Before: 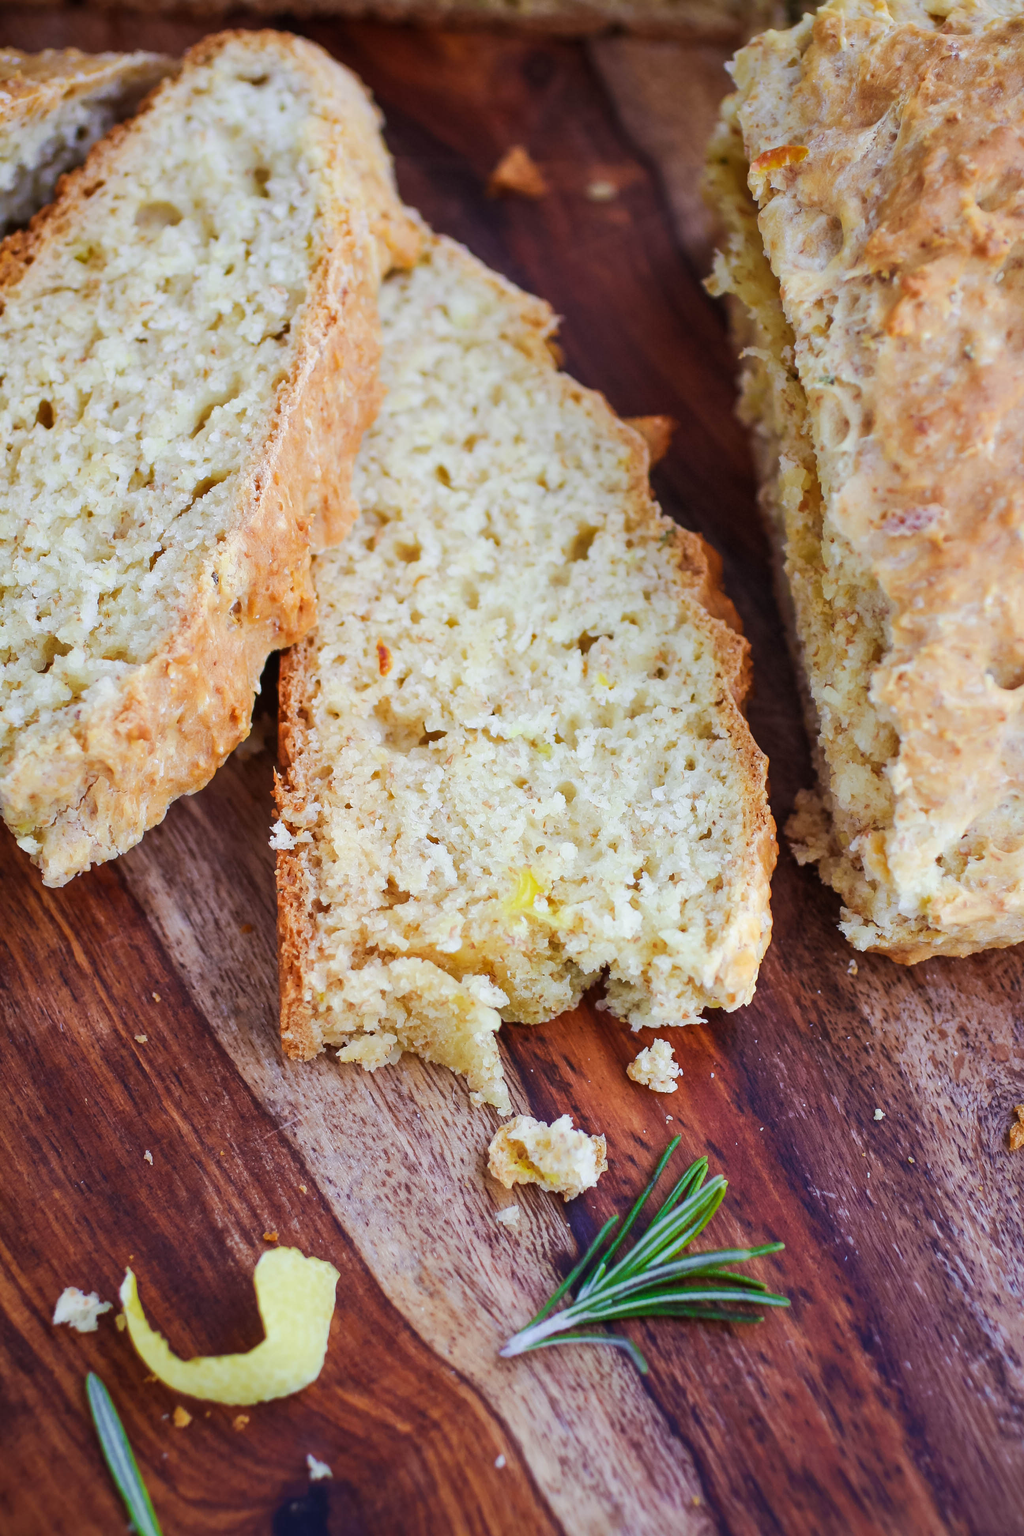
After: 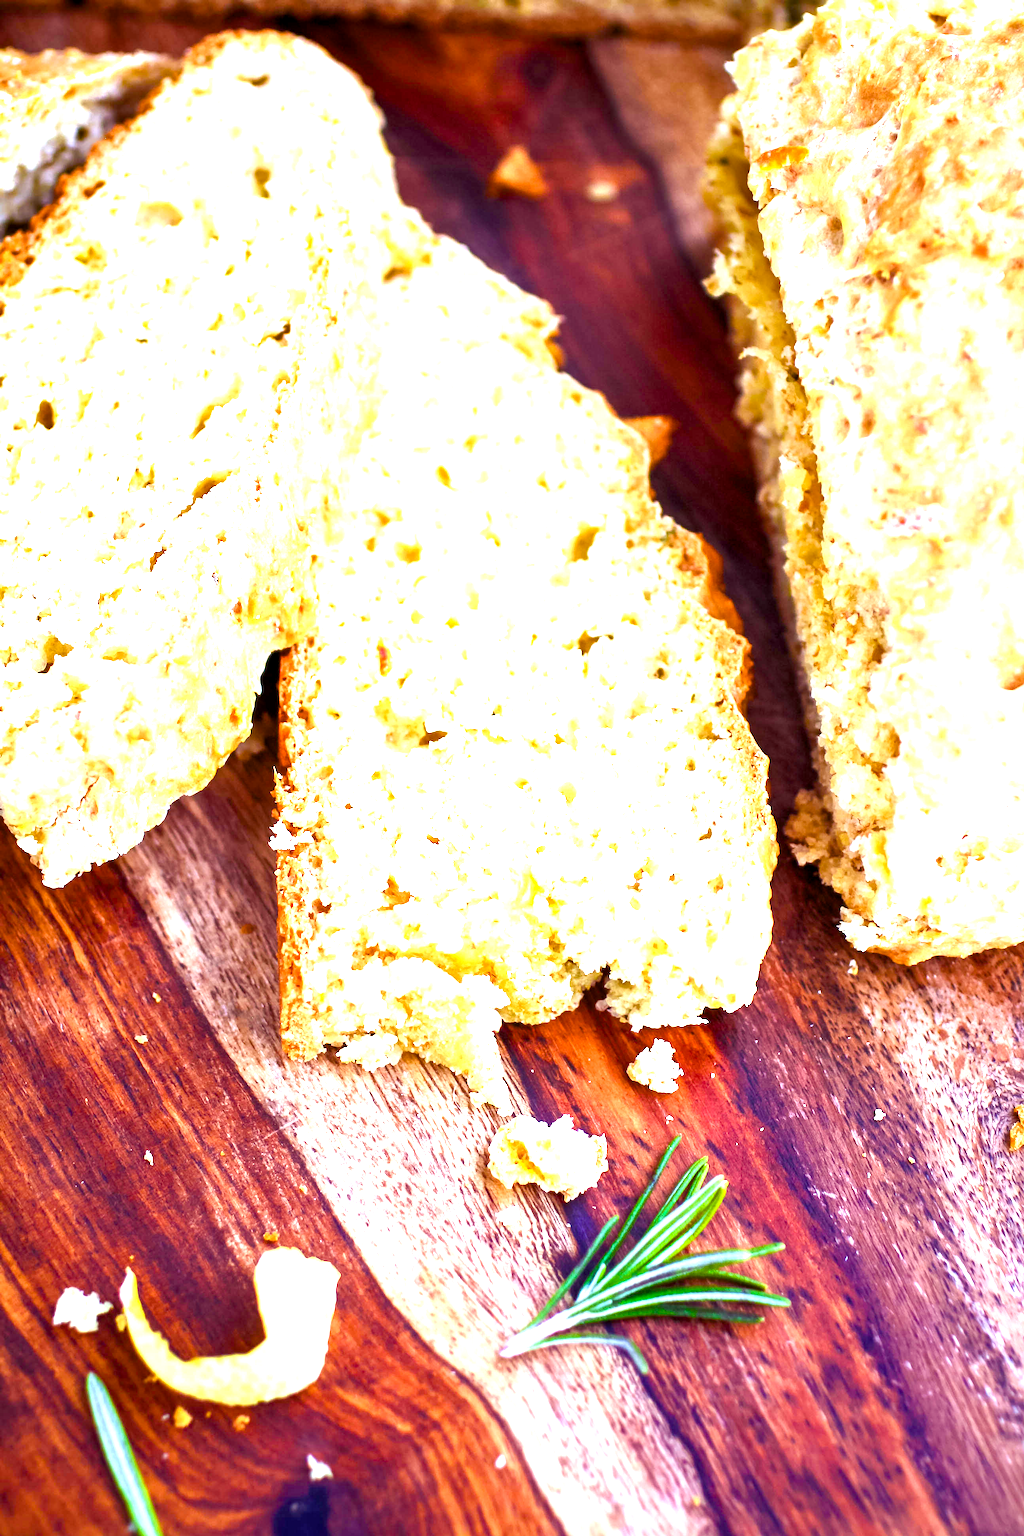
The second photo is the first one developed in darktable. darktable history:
exposure: black level correction 0, exposure 1.45 EV, compensate exposure bias true, compensate highlight preservation false
color balance rgb: shadows lift › luminance -21.66%, shadows lift › chroma 6.57%, shadows lift › hue 270°, power › chroma 0.68%, power › hue 60°, highlights gain › luminance 6.08%, highlights gain › chroma 1.33%, highlights gain › hue 90°, global offset › luminance -0.87%, perceptual saturation grading › global saturation 26.86%, perceptual saturation grading › highlights -28.39%, perceptual saturation grading › mid-tones 15.22%, perceptual saturation grading › shadows 33.98%, perceptual brilliance grading › highlights 10%, perceptual brilliance grading › mid-tones 5%
